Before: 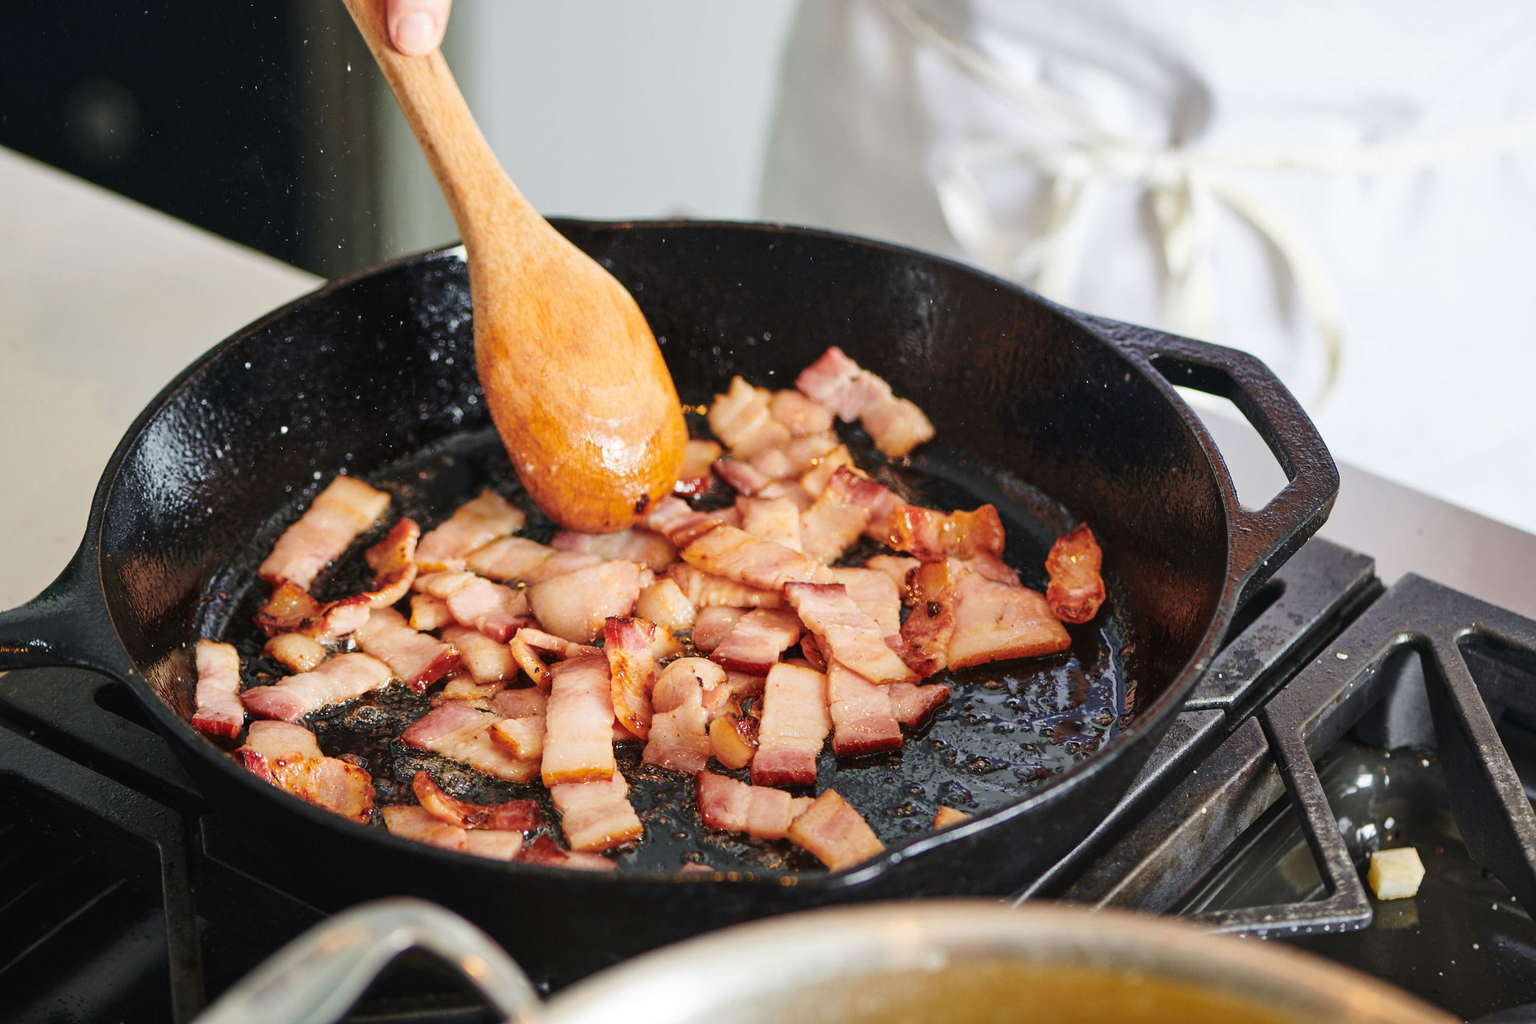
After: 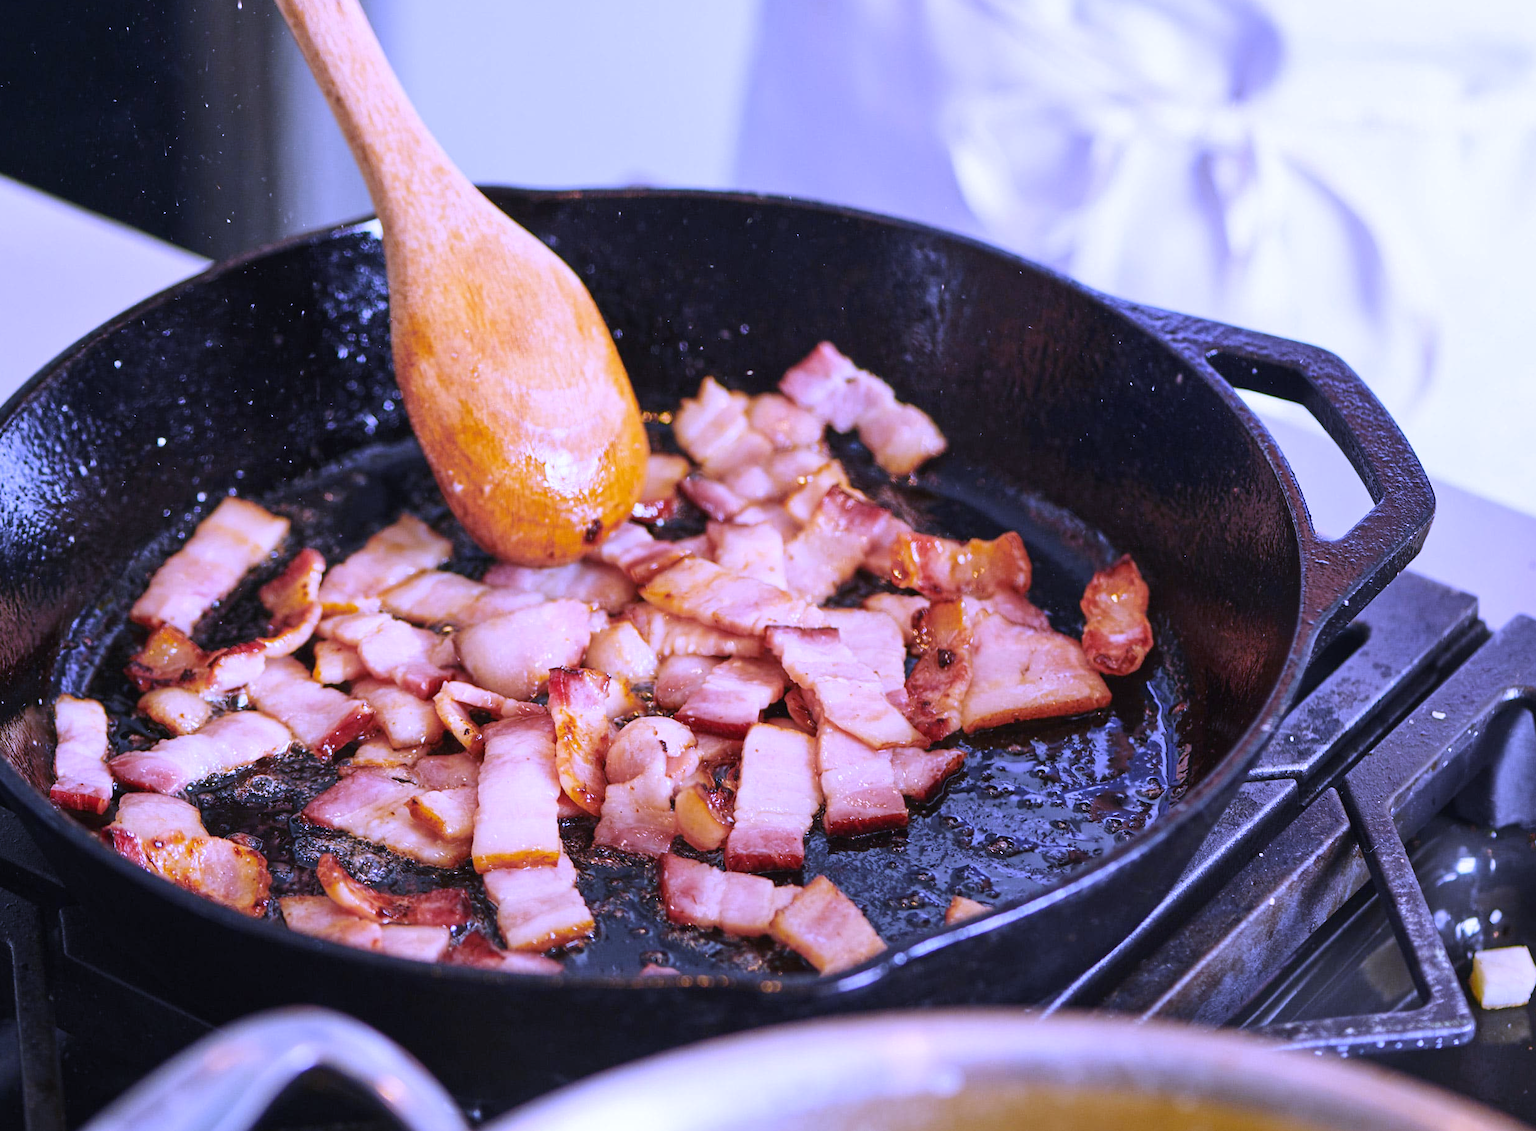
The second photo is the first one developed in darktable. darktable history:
crop: left 9.807%, top 6.259%, right 7.334%, bottom 2.177%
white balance: red 0.98, blue 1.61
